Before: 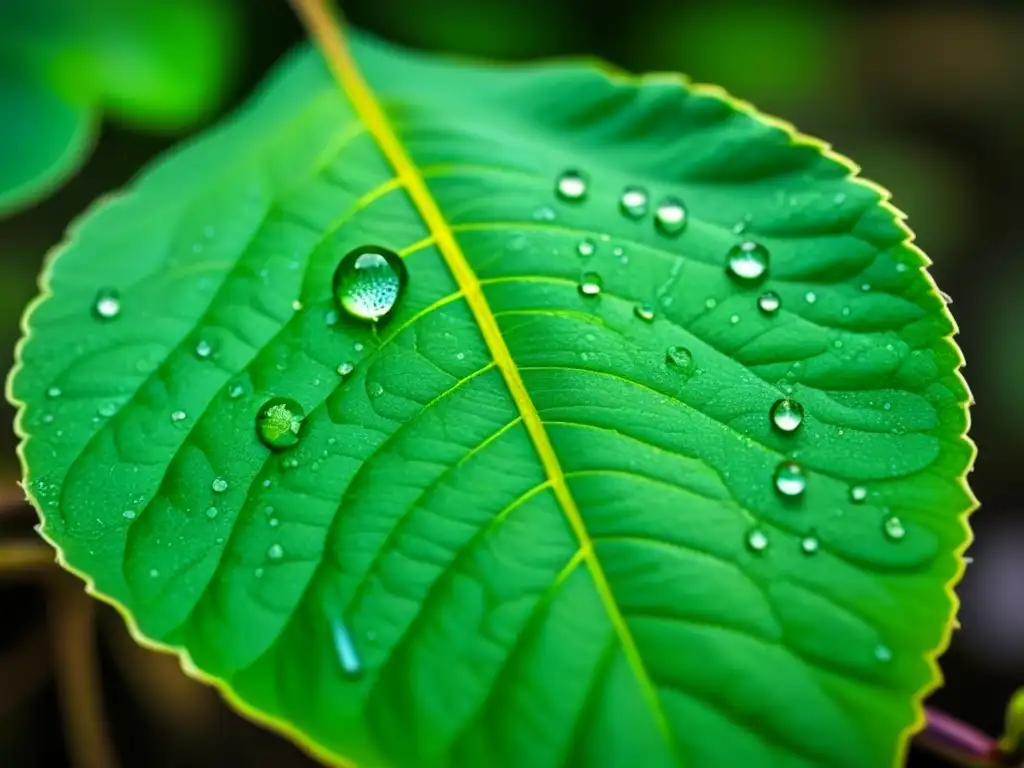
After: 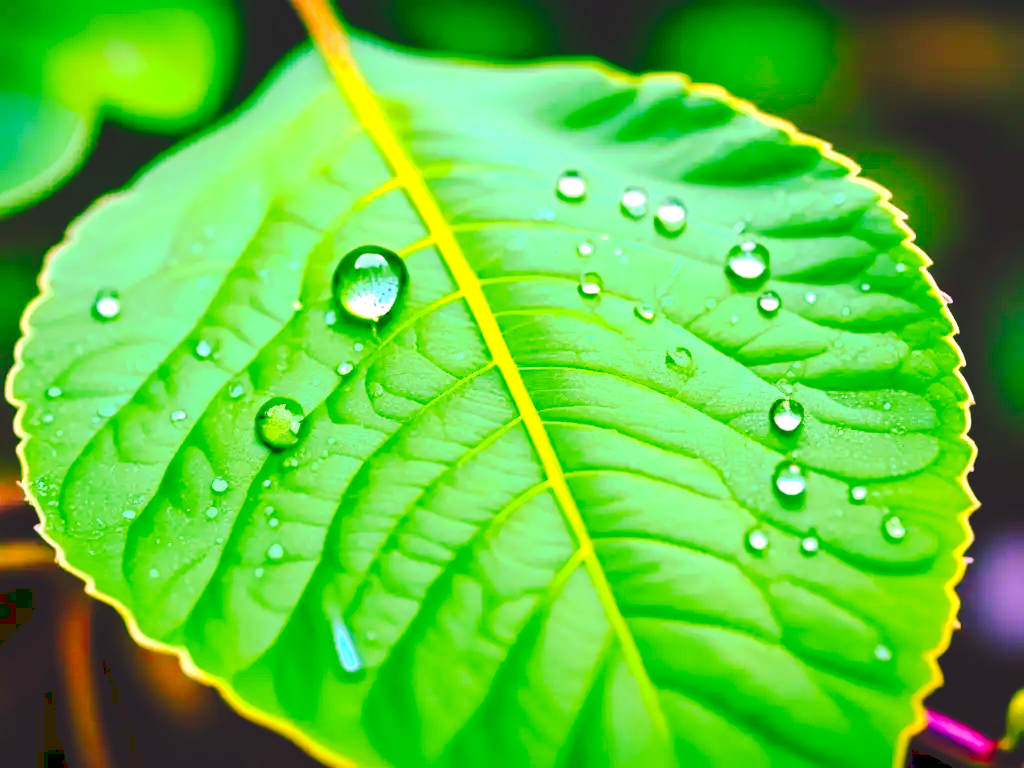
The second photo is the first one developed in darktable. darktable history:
exposure: black level correction 0.001, exposure 0.955 EV, compensate exposure bias true, compensate highlight preservation false
tone curve: curves: ch0 [(0, 0) (0.003, 0.14) (0.011, 0.141) (0.025, 0.141) (0.044, 0.142) (0.069, 0.146) (0.1, 0.151) (0.136, 0.16) (0.177, 0.182) (0.224, 0.214) (0.277, 0.272) (0.335, 0.35) (0.399, 0.453) (0.468, 0.548) (0.543, 0.634) (0.623, 0.715) (0.709, 0.778) (0.801, 0.848) (0.898, 0.902) (1, 1)], preserve colors none
color balance rgb: shadows lift › chroma 1.41%, shadows lift › hue 260°, power › chroma 0.5%, power › hue 260°, highlights gain › chroma 1%, highlights gain › hue 27°, saturation formula JzAzBz (2021)
color correction: highlights a* 19.5, highlights b* -11.53, saturation 1.69
